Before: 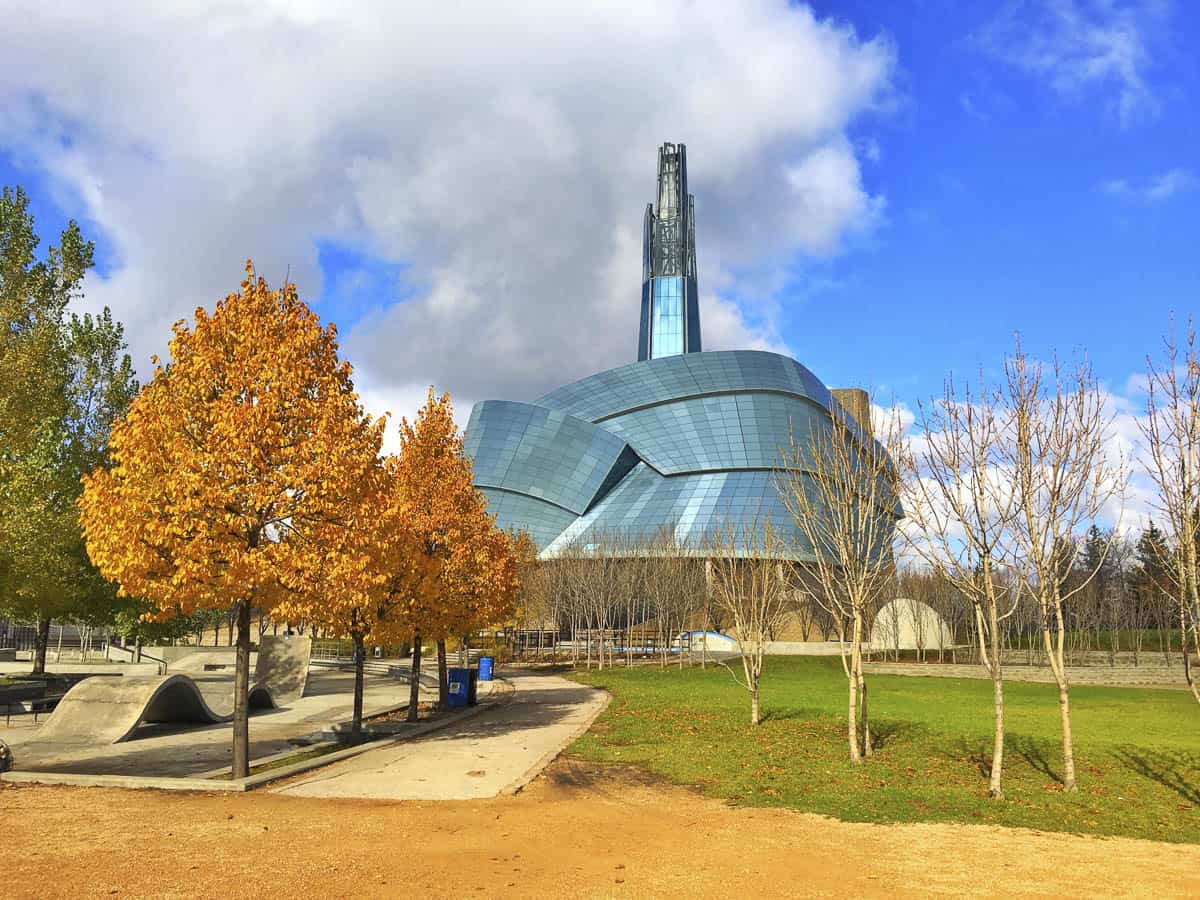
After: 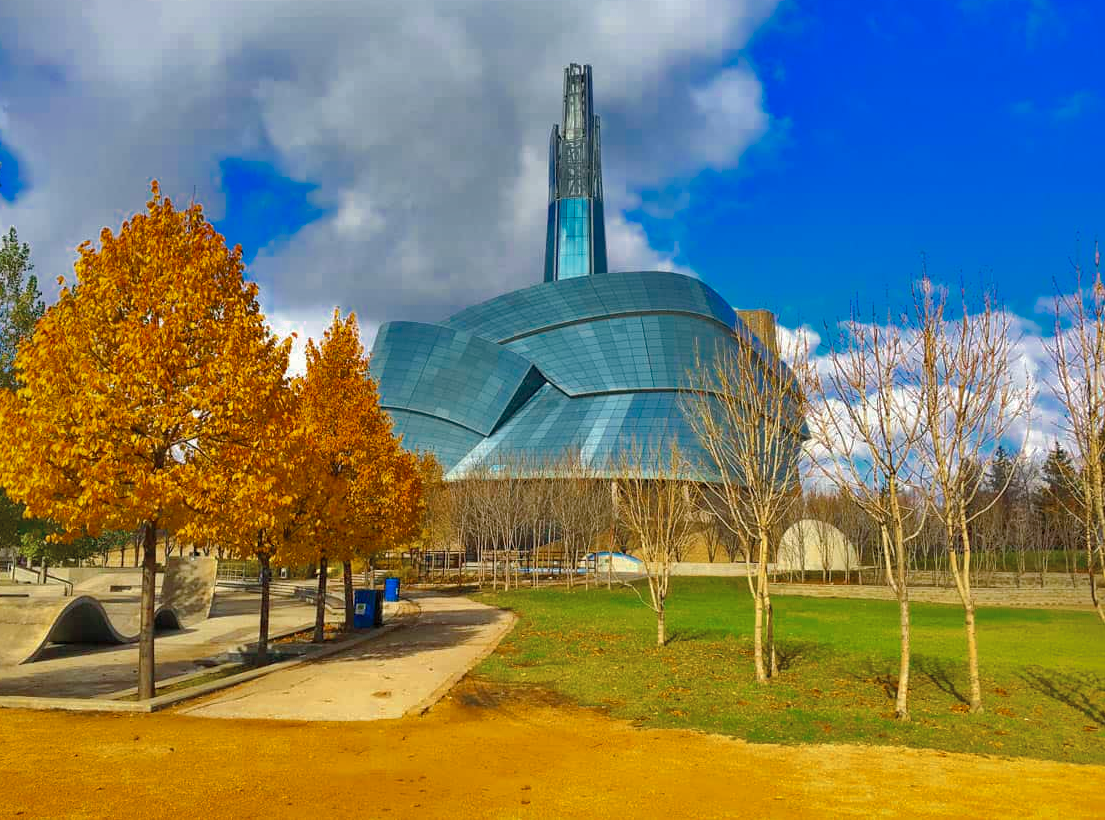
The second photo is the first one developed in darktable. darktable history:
color zones: curves: ch0 [(0, 0.5) (0.125, 0.4) (0.25, 0.5) (0.375, 0.4) (0.5, 0.4) (0.625, 0.35) (0.75, 0.35) (0.875, 0.5)]; ch1 [(0, 0.35) (0.125, 0.45) (0.25, 0.35) (0.375, 0.35) (0.5, 0.35) (0.625, 0.35) (0.75, 0.45) (0.875, 0.35)]; ch2 [(0, 0.6) (0.125, 0.5) (0.25, 0.5) (0.375, 0.6) (0.5, 0.6) (0.625, 0.5) (0.75, 0.5) (0.875, 0.5)]
shadows and highlights: shadows 39.7, highlights -59.69
crop and rotate: left 7.891%, top 8.803%
color balance rgb: perceptual saturation grading › global saturation 19.289%, global vibrance 40.975%
